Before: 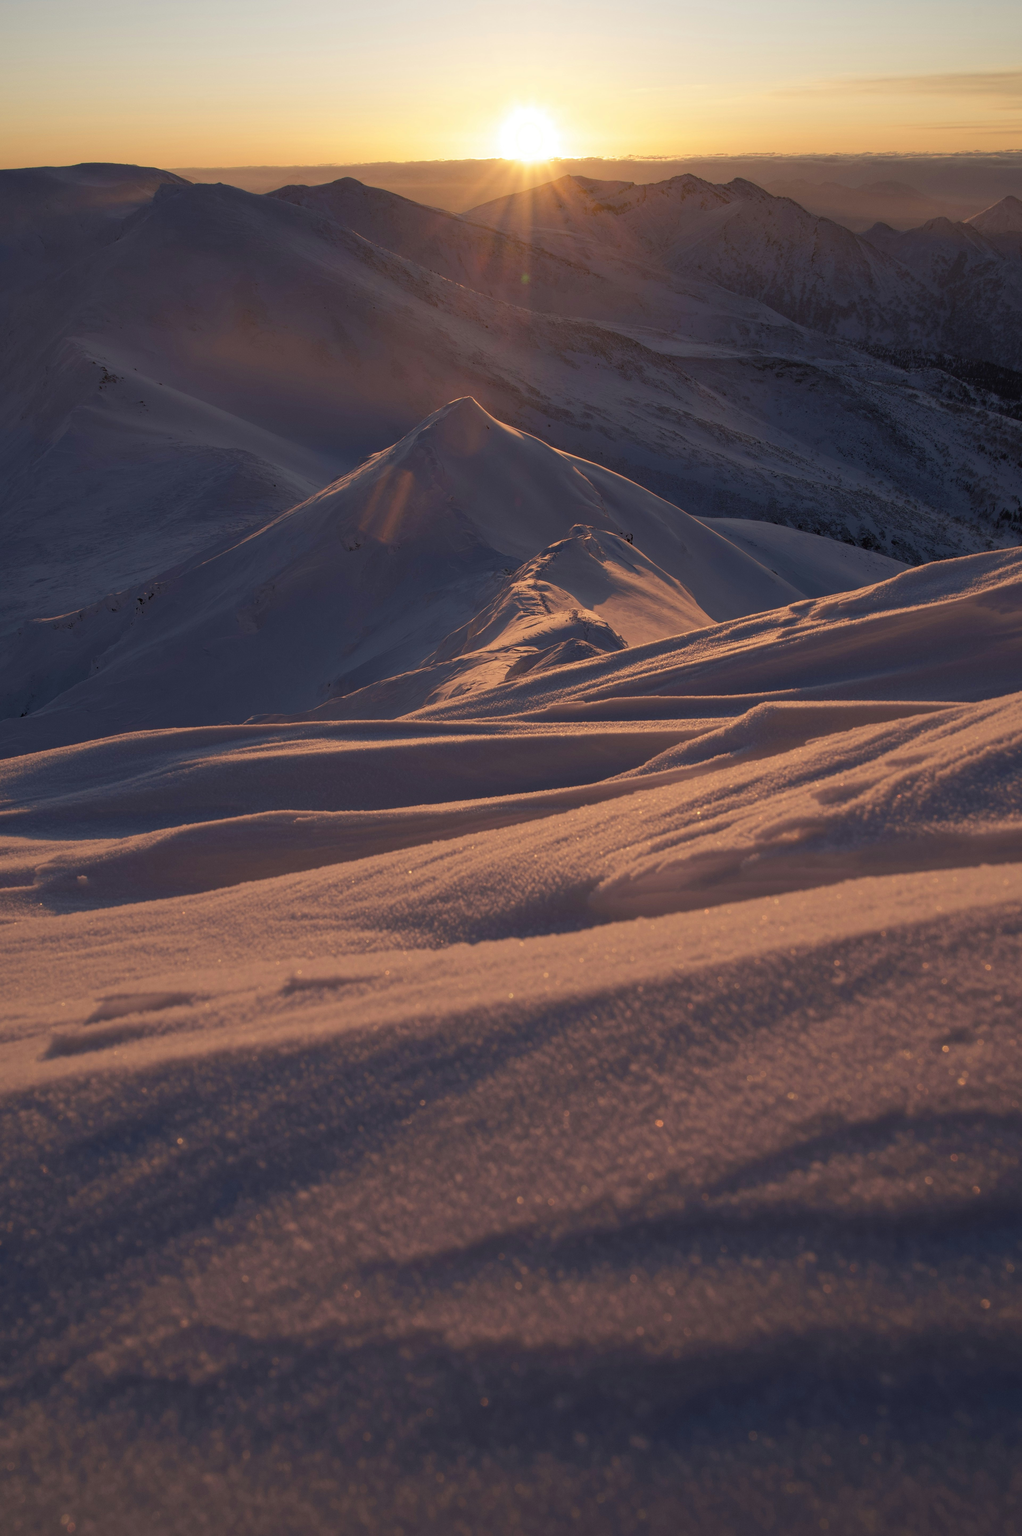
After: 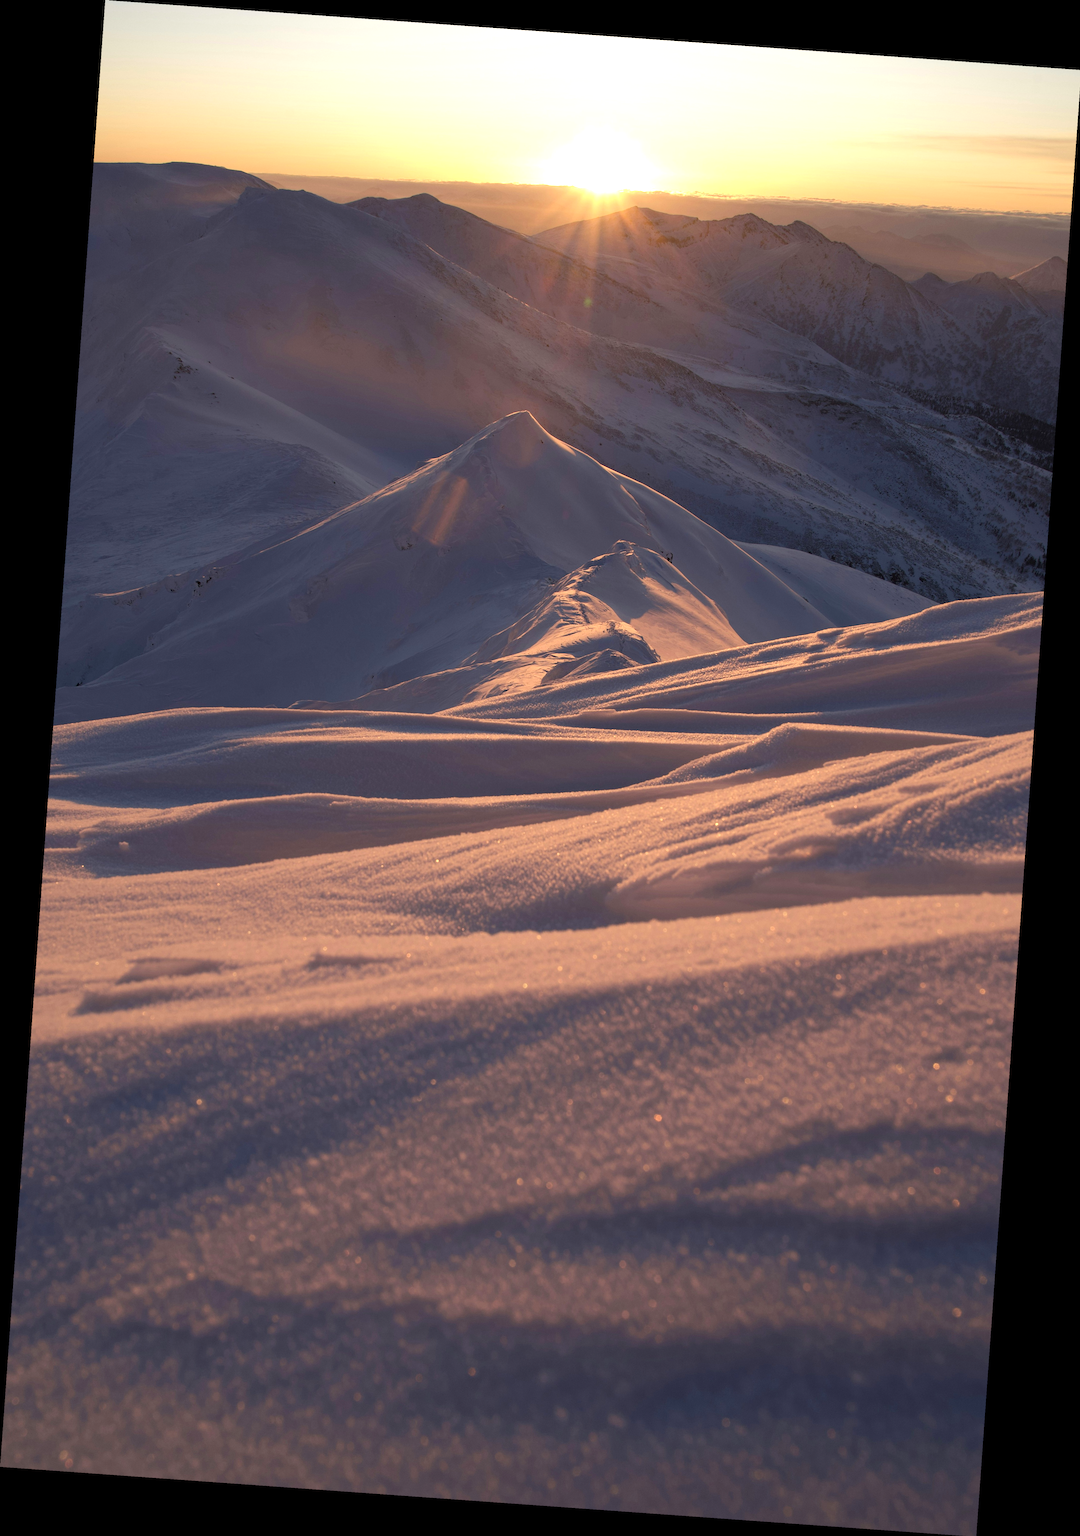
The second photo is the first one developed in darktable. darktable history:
rotate and perspective: rotation 4.1°, automatic cropping off
exposure: exposure 0.657 EV, compensate highlight preservation false
